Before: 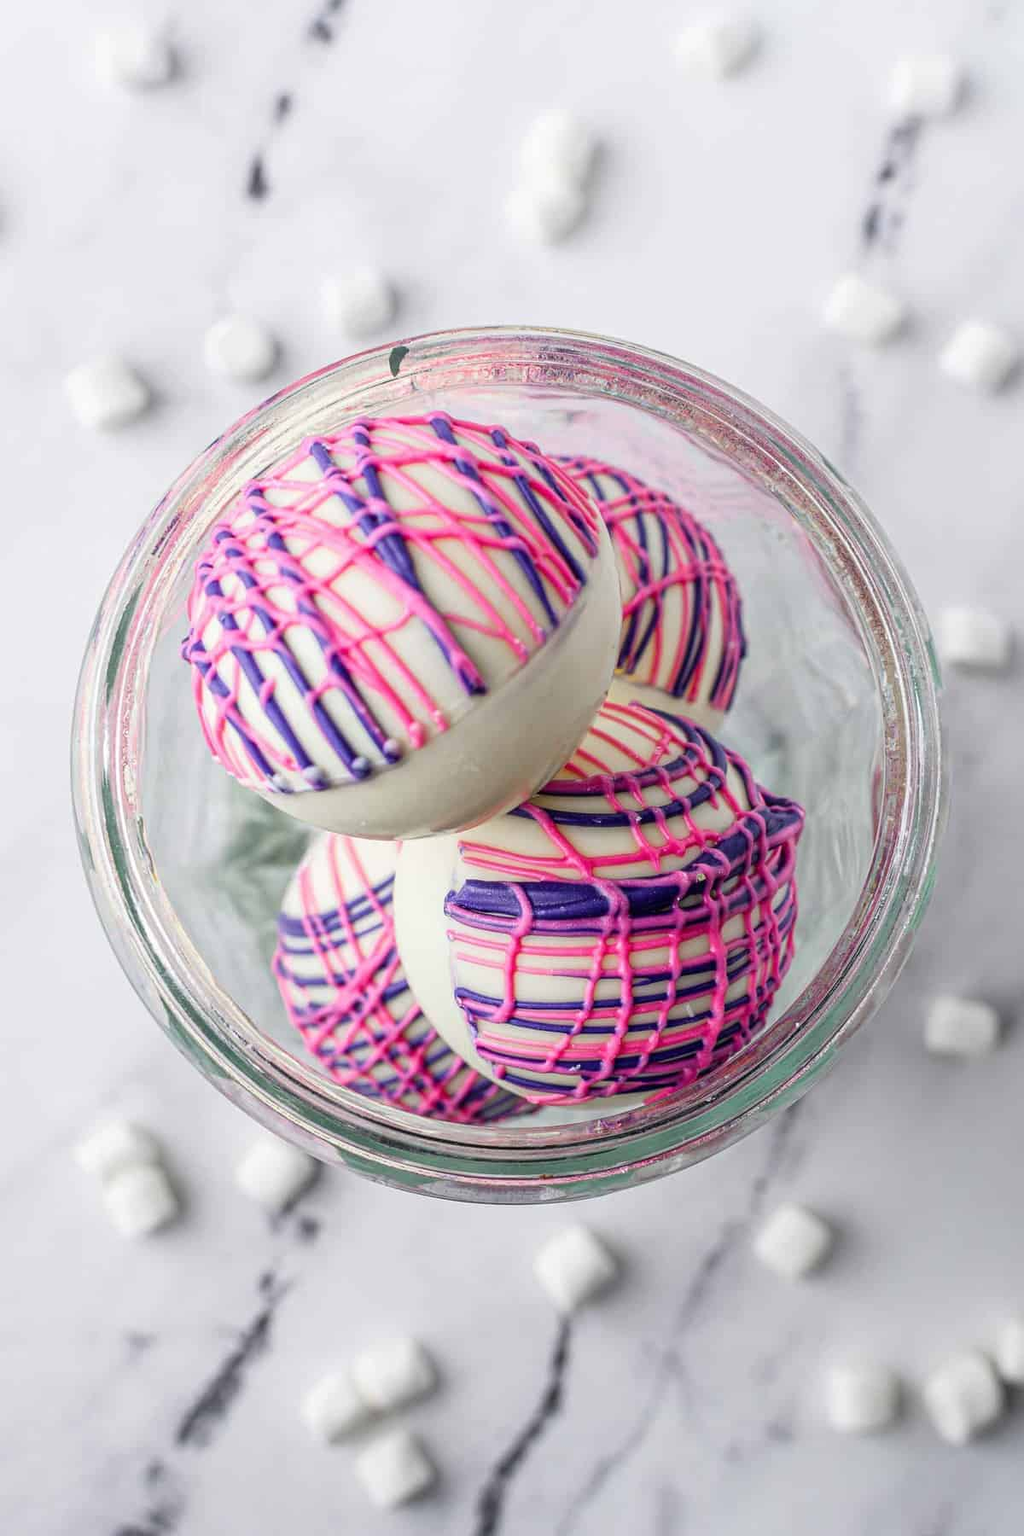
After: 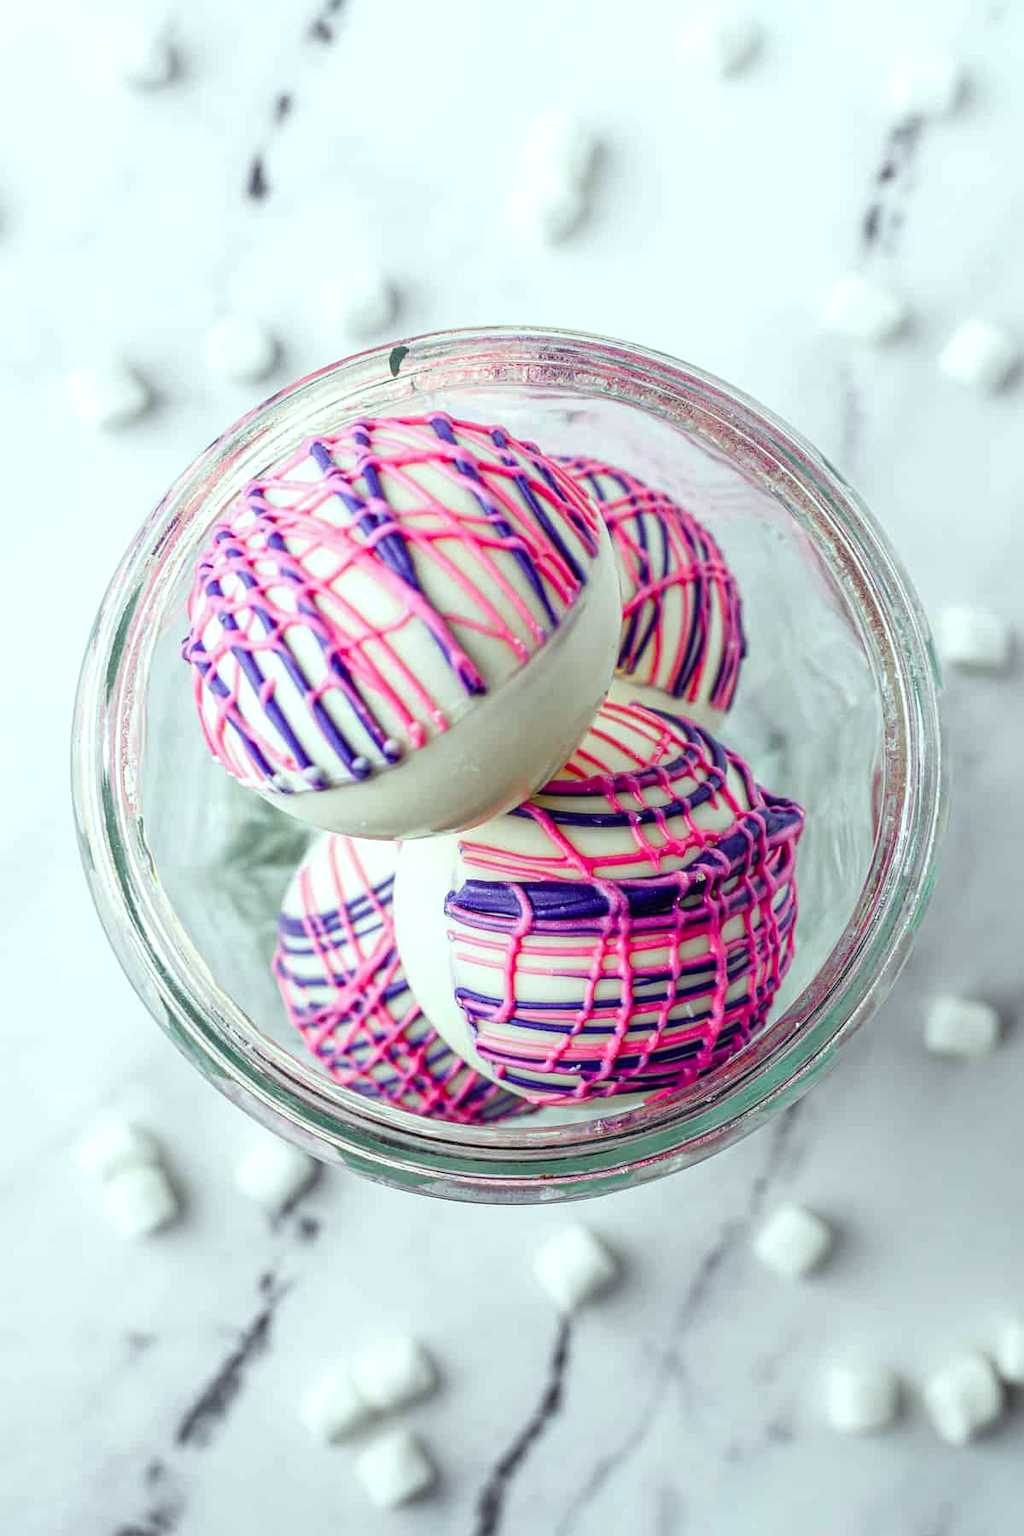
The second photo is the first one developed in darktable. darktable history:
contrast brightness saturation: contrast -0.019, brightness -0.006, saturation 0.035
color balance rgb: highlights gain › luminance 20.175%, highlights gain › chroma 2.808%, highlights gain › hue 175.05°, perceptual saturation grading › global saturation 20%, perceptual saturation grading › highlights -49.779%, perceptual saturation grading › shadows 26.073%
